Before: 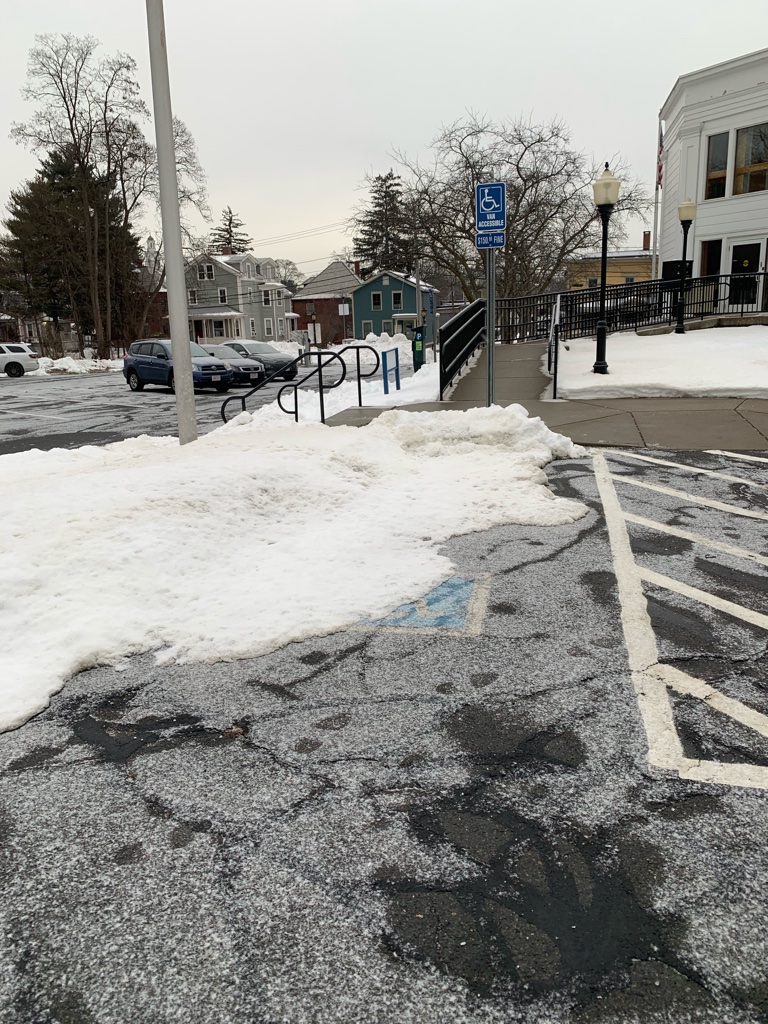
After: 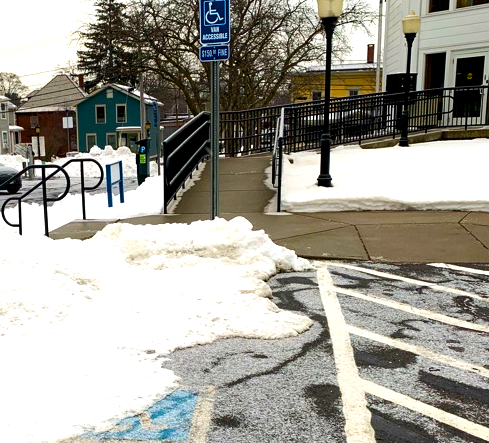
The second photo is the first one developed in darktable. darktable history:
color balance rgb: global offset › luminance -0.37%, perceptual saturation grading › highlights -17.77%, perceptual saturation grading › mid-tones 33.1%, perceptual saturation grading › shadows 50.52%, perceptual brilliance grading › highlights 20%, perceptual brilliance grading › mid-tones 20%, perceptual brilliance grading › shadows -20%, global vibrance 50%
velvia: strength 15%
crop: left 36.005%, top 18.293%, right 0.31%, bottom 38.444%
